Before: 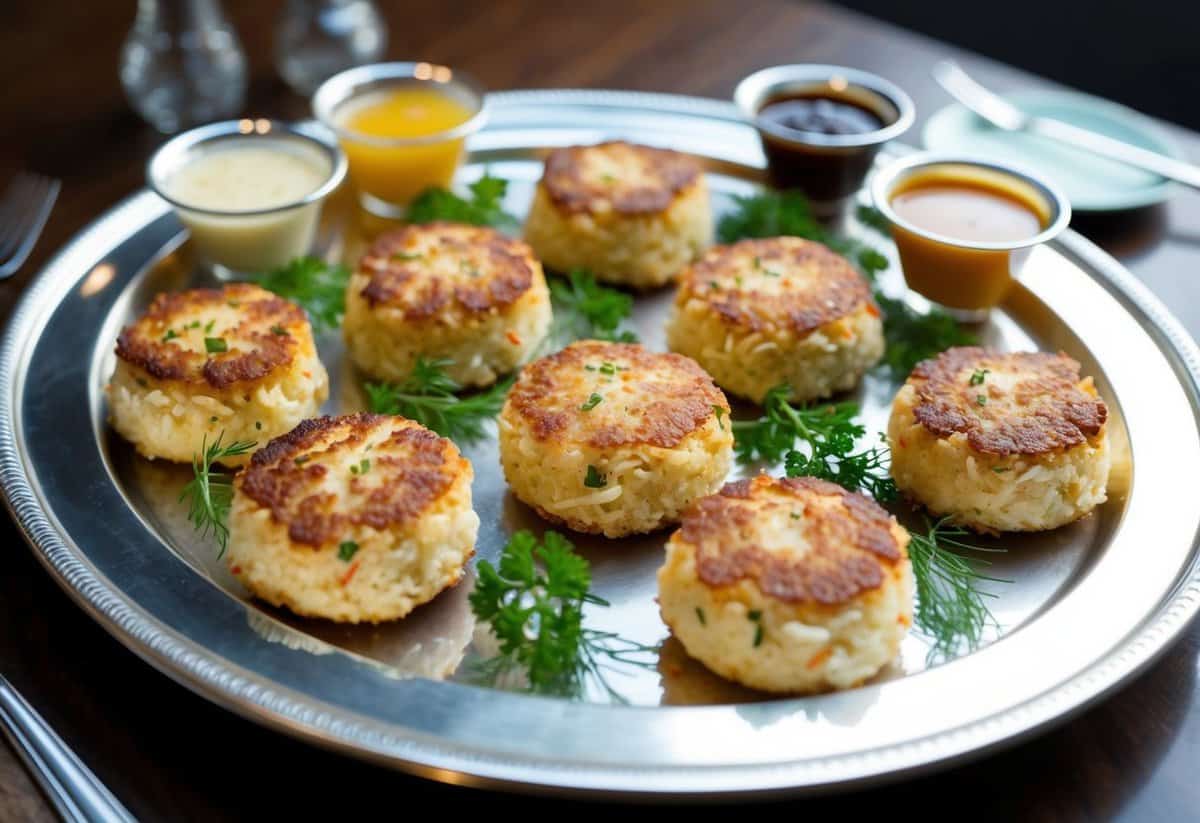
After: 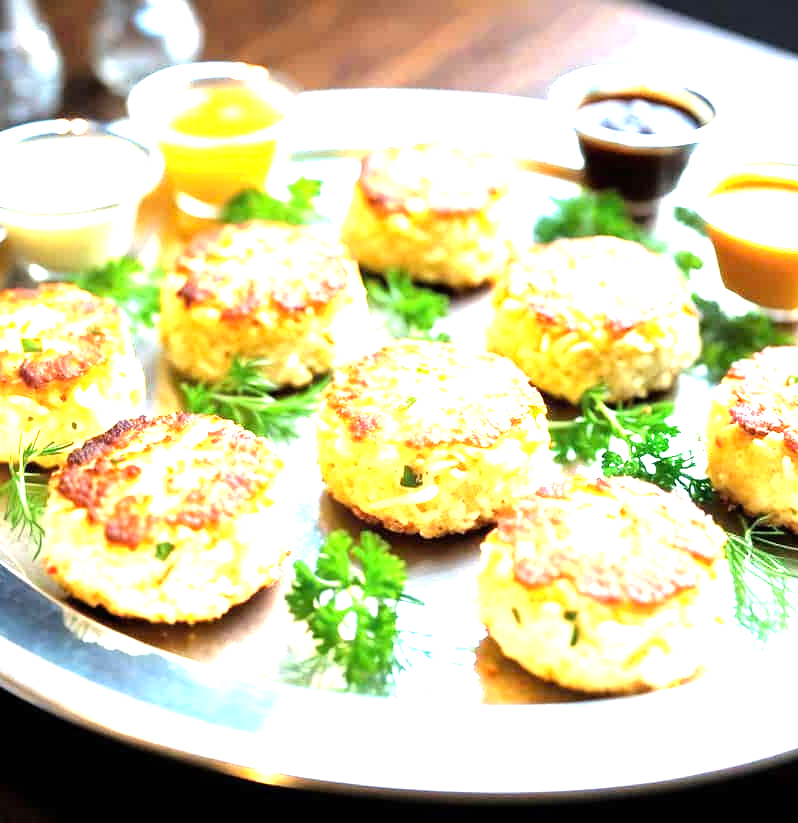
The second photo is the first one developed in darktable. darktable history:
crop and rotate: left 15.391%, right 18.035%
tone equalizer: -8 EV -1.06 EV, -7 EV -0.987 EV, -6 EV -0.869 EV, -5 EV -0.612 EV, -3 EV 0.548 EV, -2 EV 0.871 EV, -1 EV 1.01 EV, +0 EV 1.07 EV
exposure: black level correction 0, exposure 1.575 EV, compensate highlight preservation false
